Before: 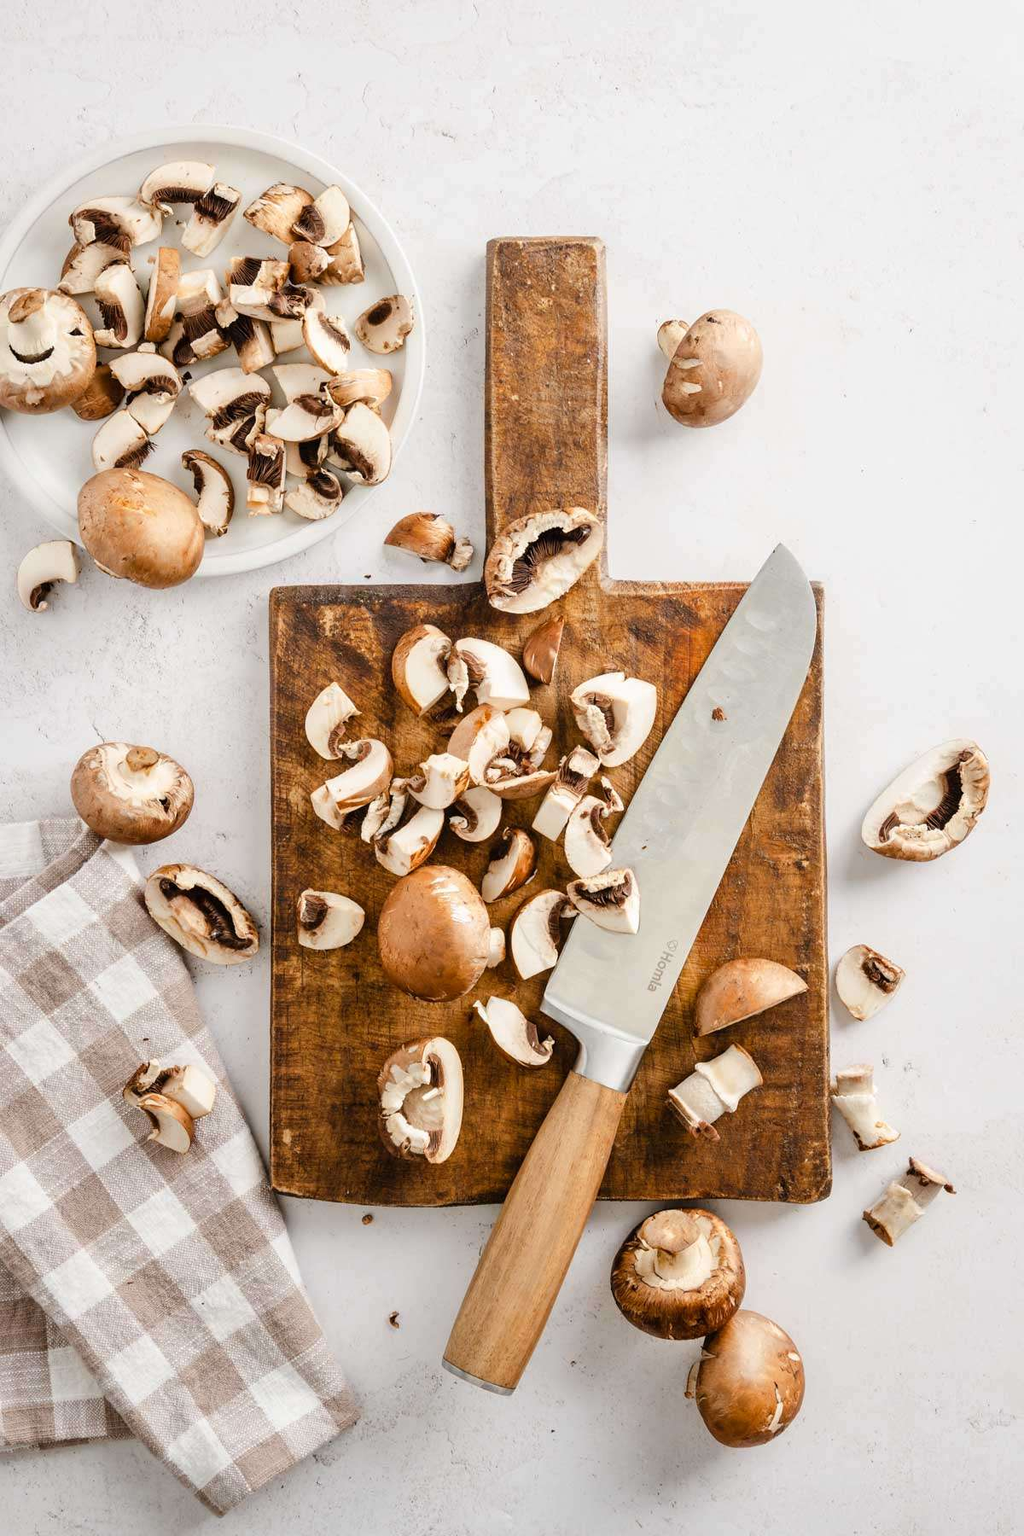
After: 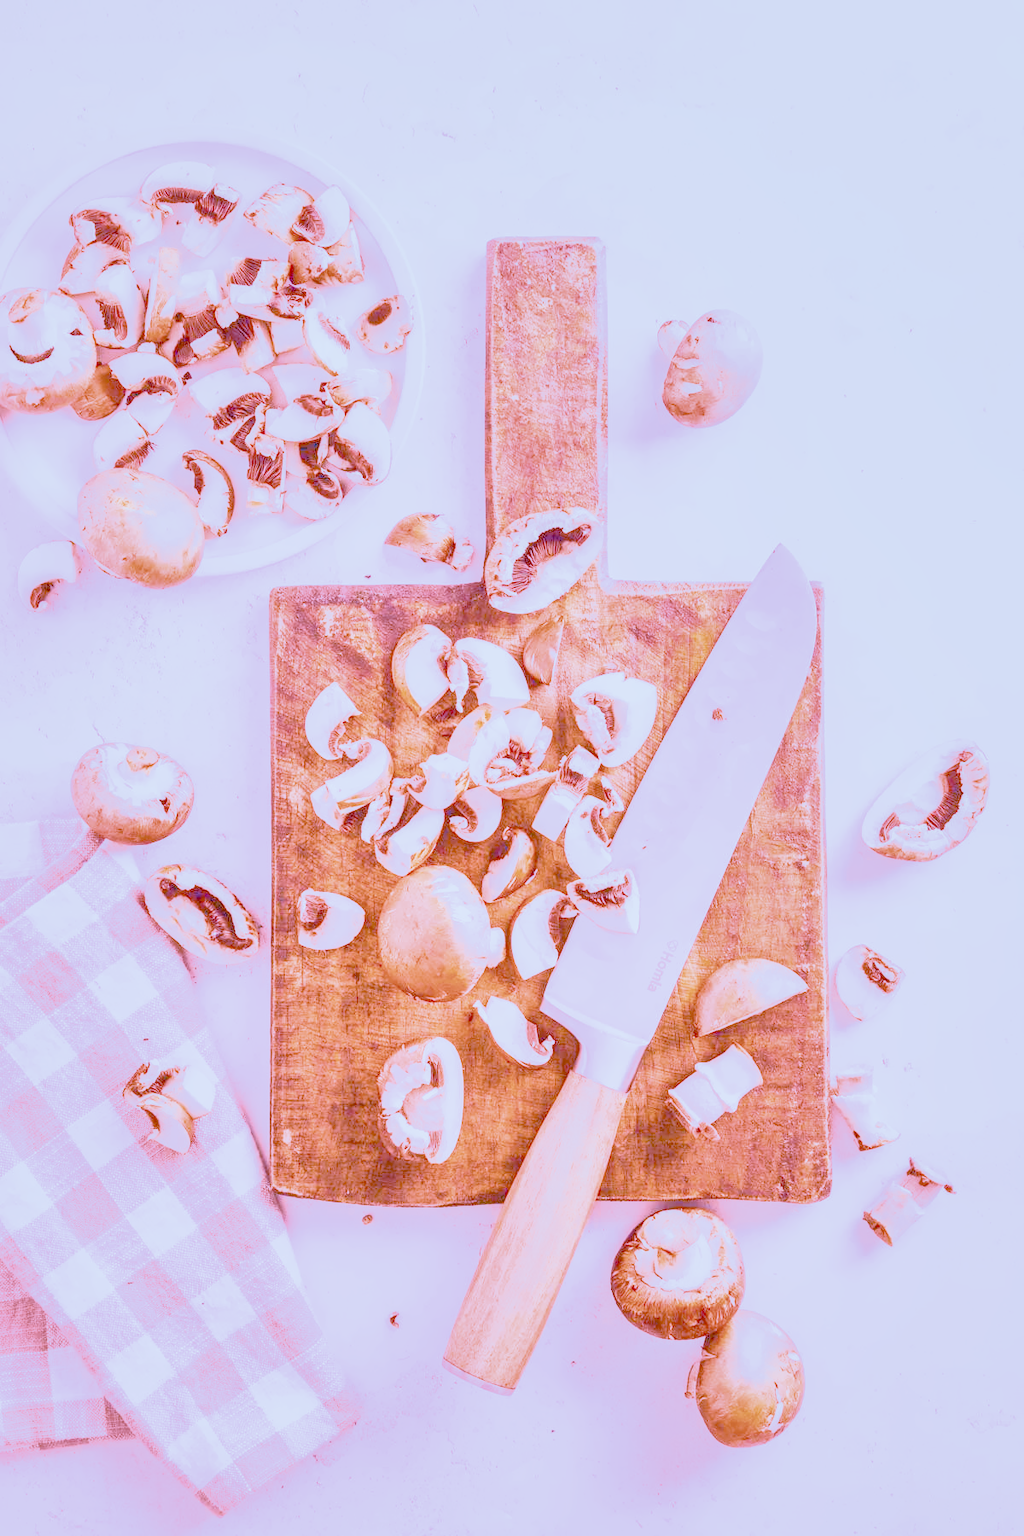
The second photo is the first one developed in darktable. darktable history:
local contrast: on, module defaults
color calibration: x 0.38, y 0.391, temperature 4086.74 K
denoise (profiled): preserve shadows 1.52, scattering 0.002, a [-1, 0, 0], compensate highlight preservation false
exposure: black level correction 0, exposure 0.7 EV, compensate exposure bias true, compensate highlight preservation false
filmic rgb: black relative exposure -7.65 EV, white relative exposure 4.56 EV, hardness 3.61
highlight reconstruction: on, module defaults
lens correction: scale 1.01, crop 1, focal 85, aperture 4.5, distance 2.07, camera "Canon EOS RP", lens "Canon RF 85mm F2 MACRO IS STM"
white balance: red 2.229, blue 1.46
velvia: on, module defaults
color balance rgb: perceptual saturation grading › global saturation 20%, perceptual saturation grading › highlights -50%, perceptual saturation grading › shadows 30%, perceptual brilliance grading › global brilliance 10%, perceptual brilliance grading › shadows 15%
shadows and highlights: on, module defaults
haze removal: compatibility mode true, adaptive false
